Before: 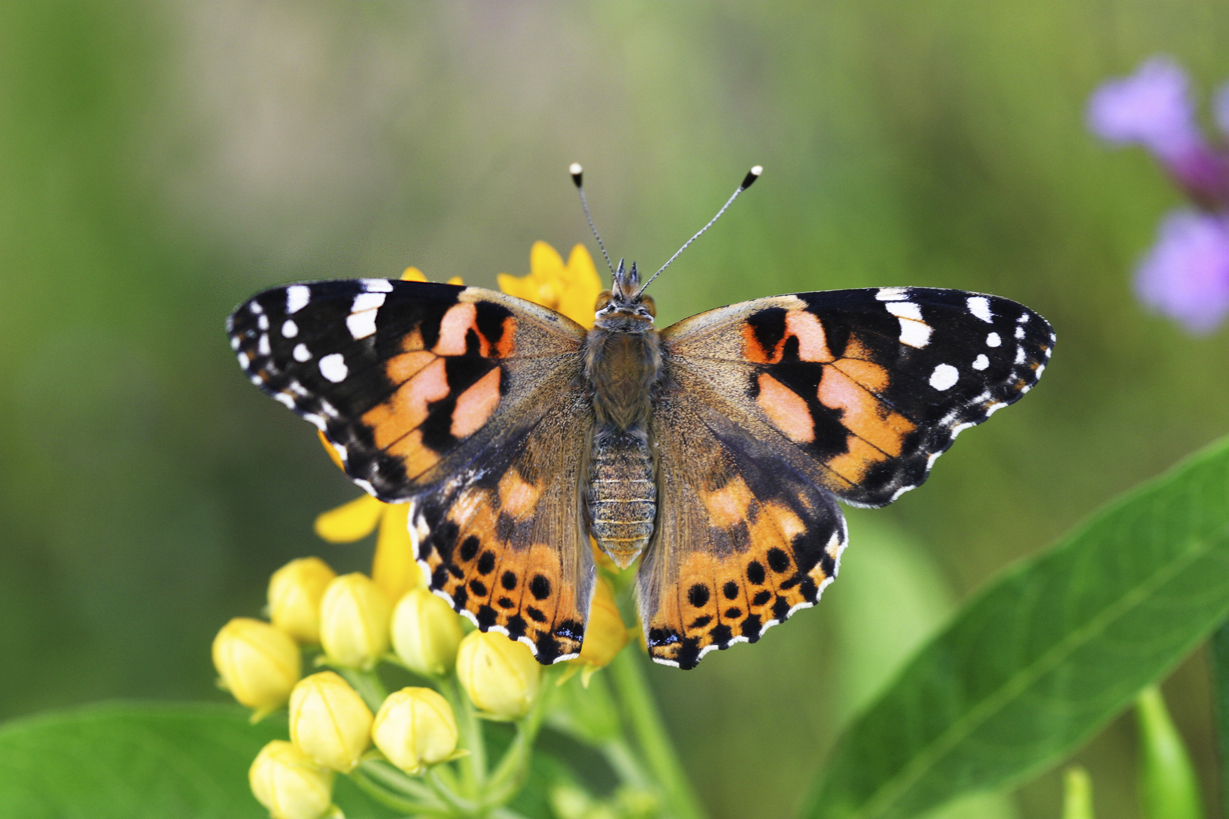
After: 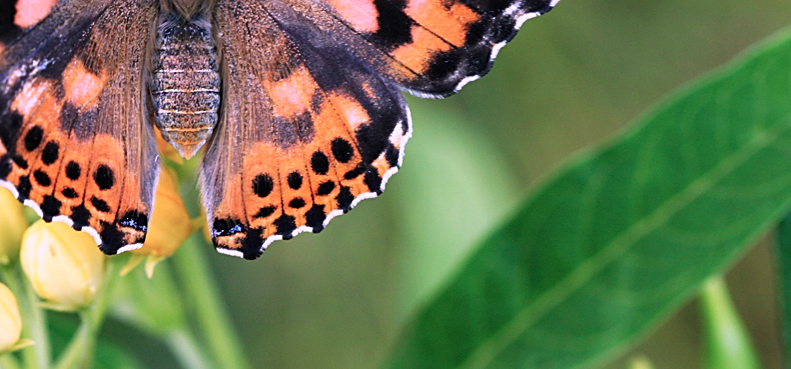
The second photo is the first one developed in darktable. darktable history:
sharpen: on, module defaults
crop and rotate: left 35.582%, top 50.169%, bottom 4.771%
color correction: highlights a* 15.24, highlights b* -24.61
